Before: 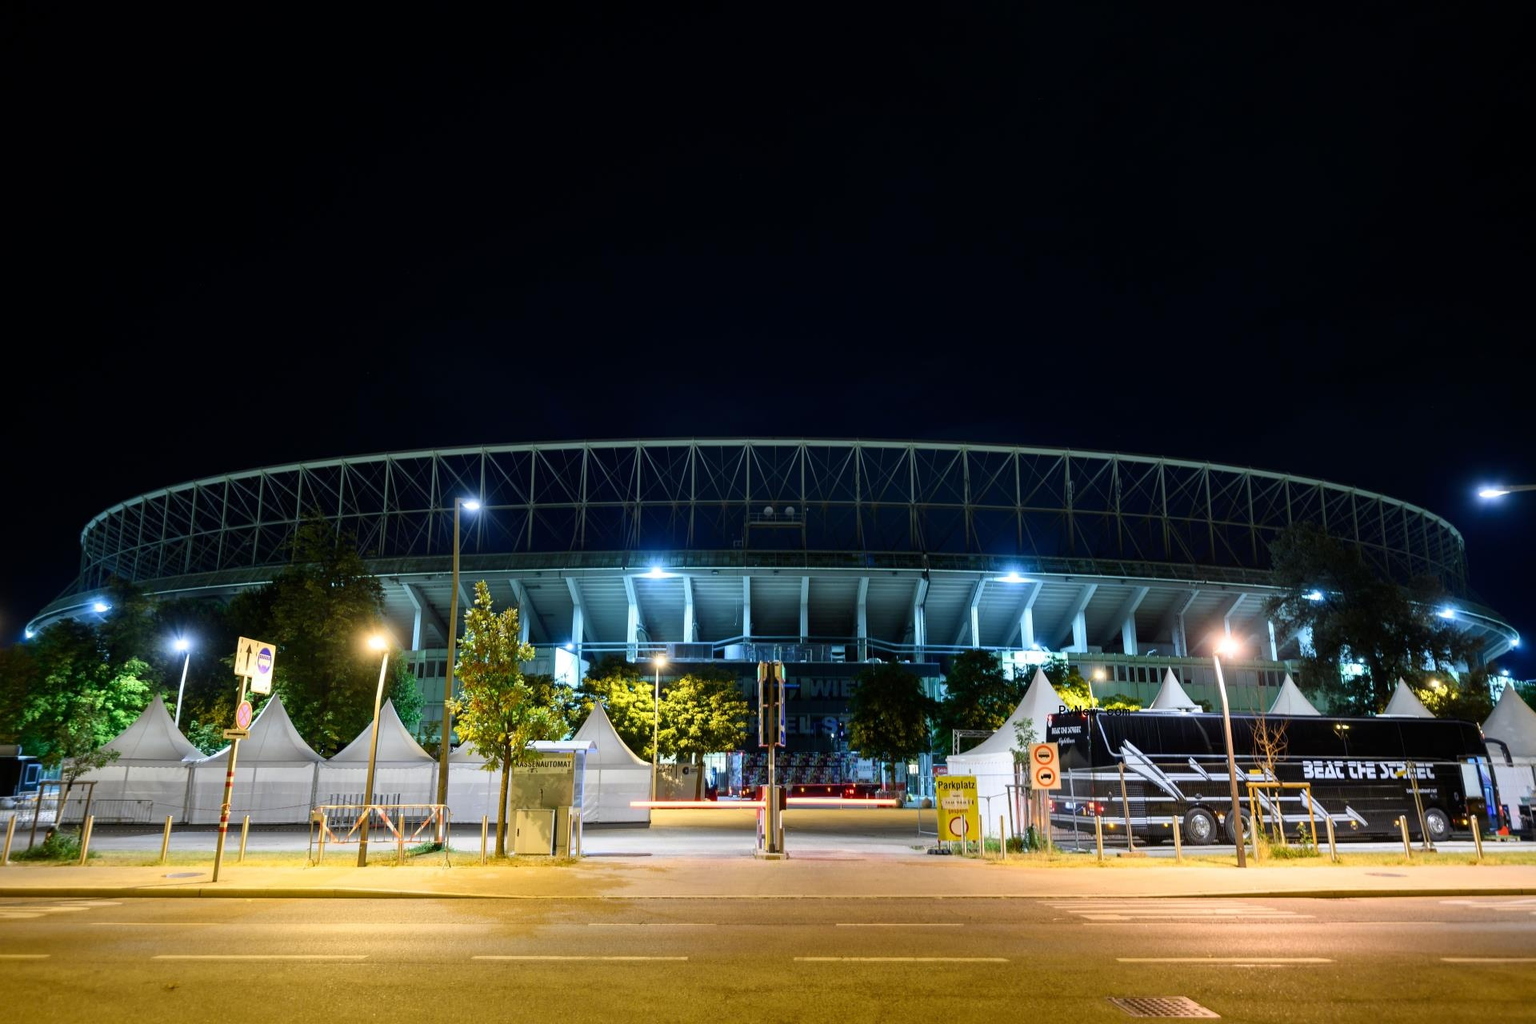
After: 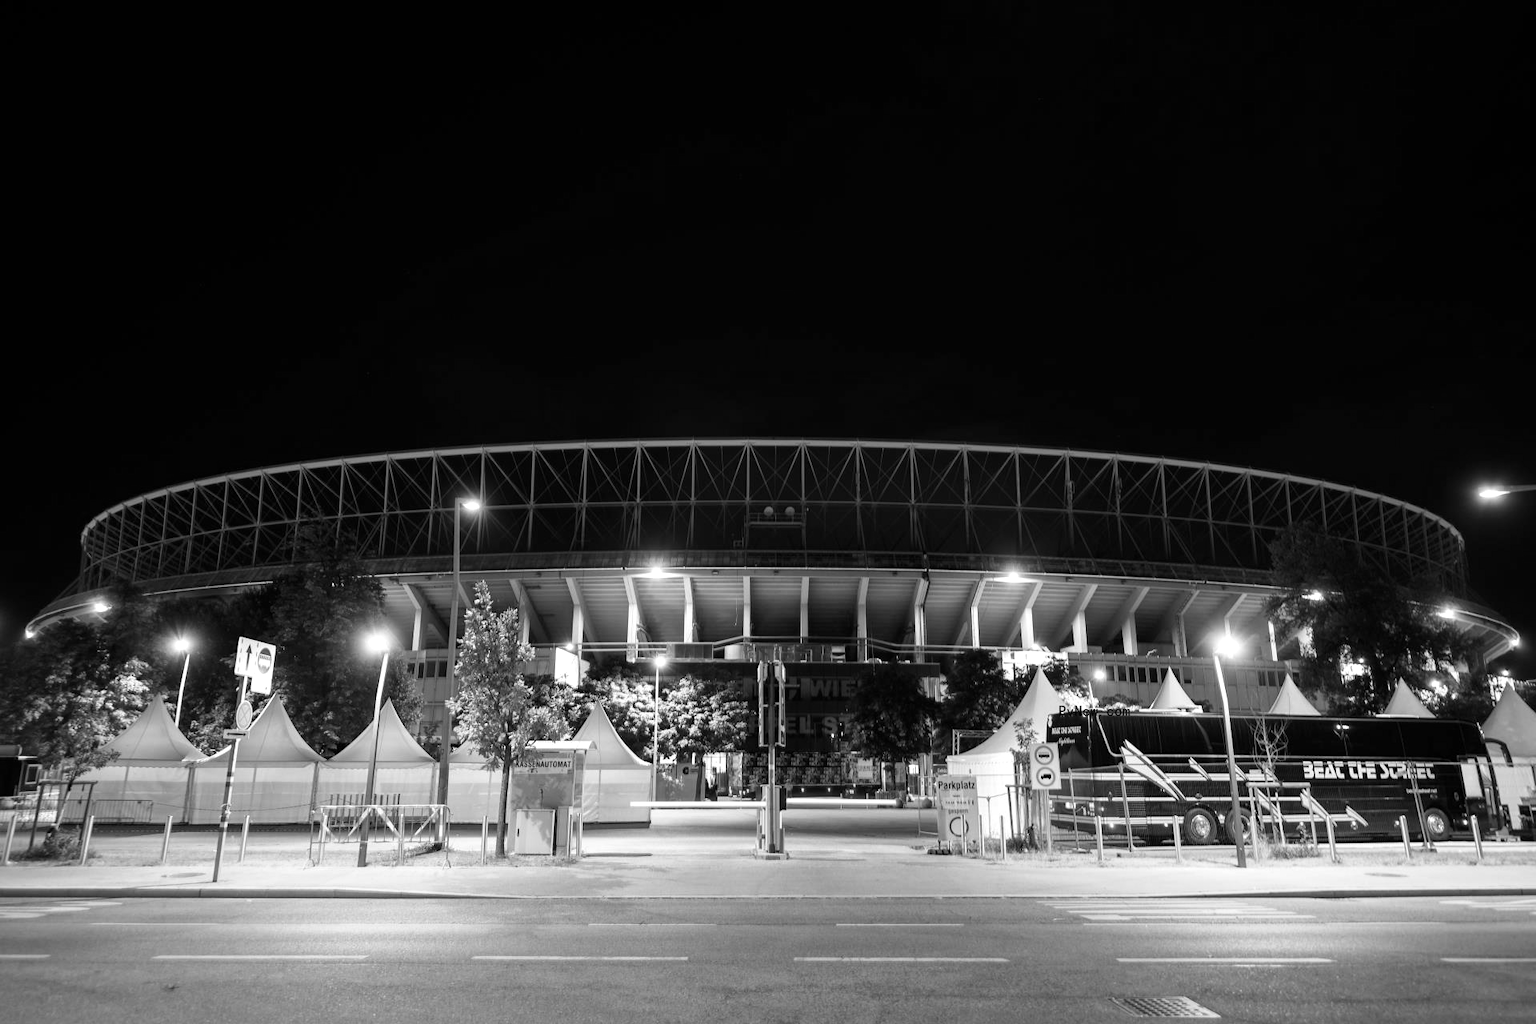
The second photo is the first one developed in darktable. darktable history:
exposure: exposure 0.191 EV, compensate highlight preservation false
monochrome: a 1.94, b -0.638
